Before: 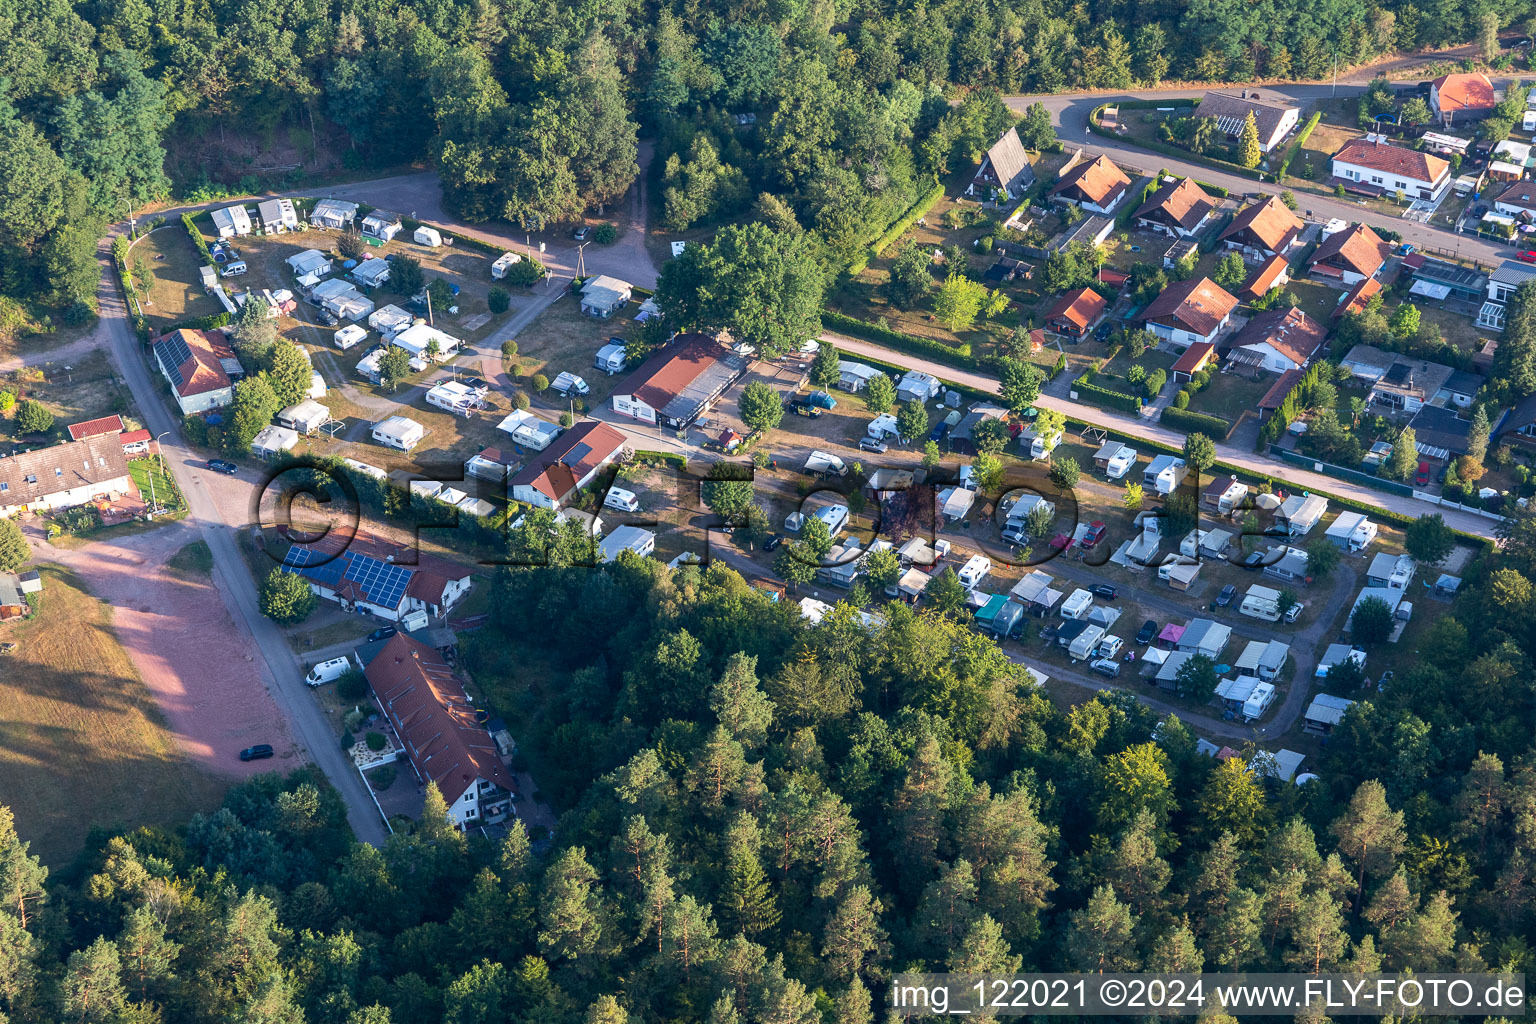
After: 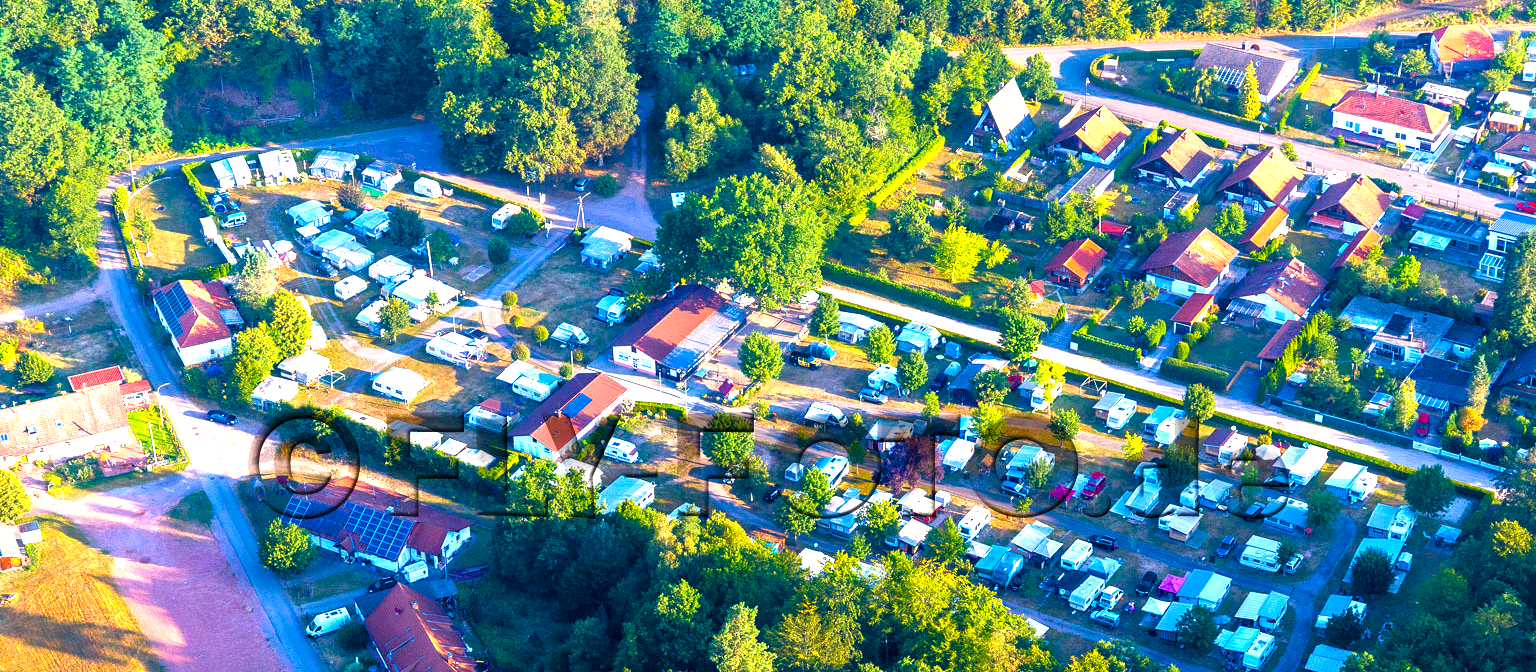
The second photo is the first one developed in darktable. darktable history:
crop and rotate: top 4.848%, bottom 29.503%
exposure: black level correction 0.001, exposure 0.5 EV, compensate exposure bias true, compensate highlight preservation false
color balance rgb: linear chroma grading › global chroma 25%, perceptual saturation grading › global saturation 45%, perceptual saturation grading › highlights -50%, perceptual saturation grading › shadows 30%, perceptual brilliance grading › global brilliance 18%, global vibrance 40%
